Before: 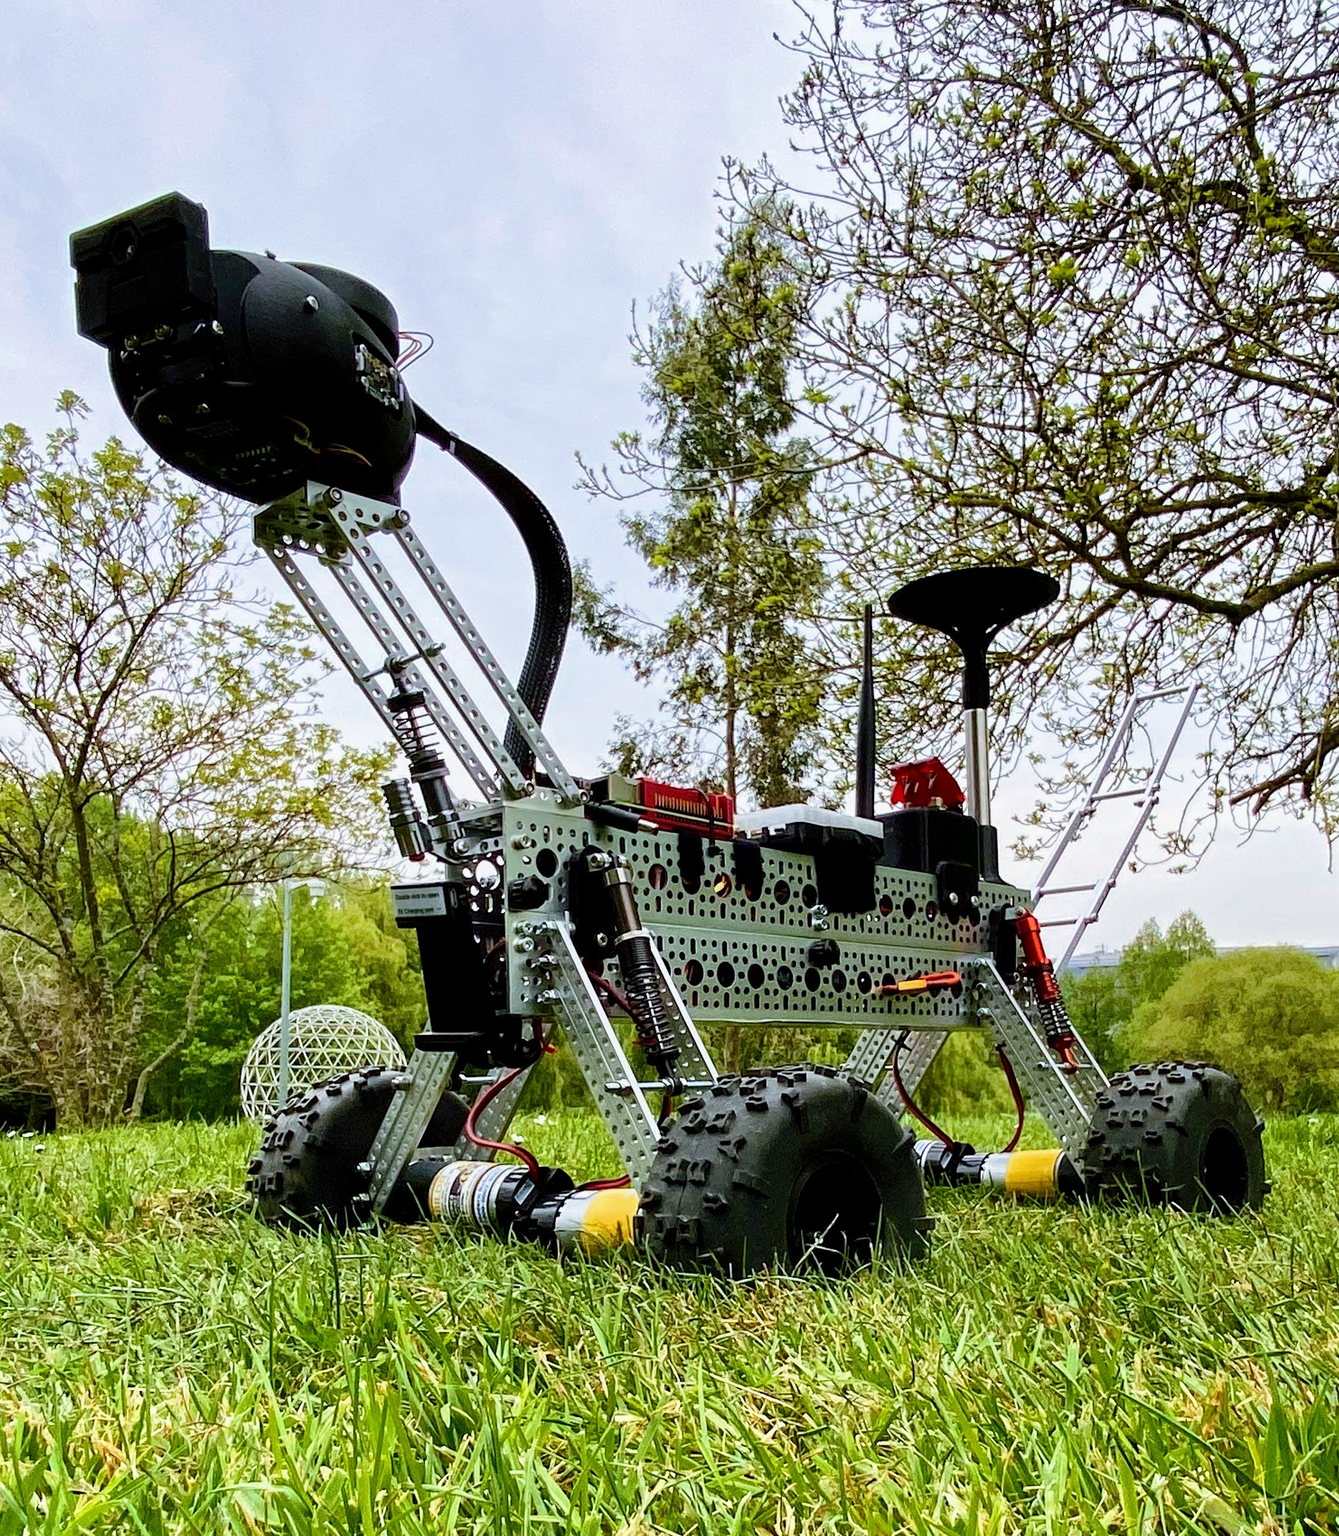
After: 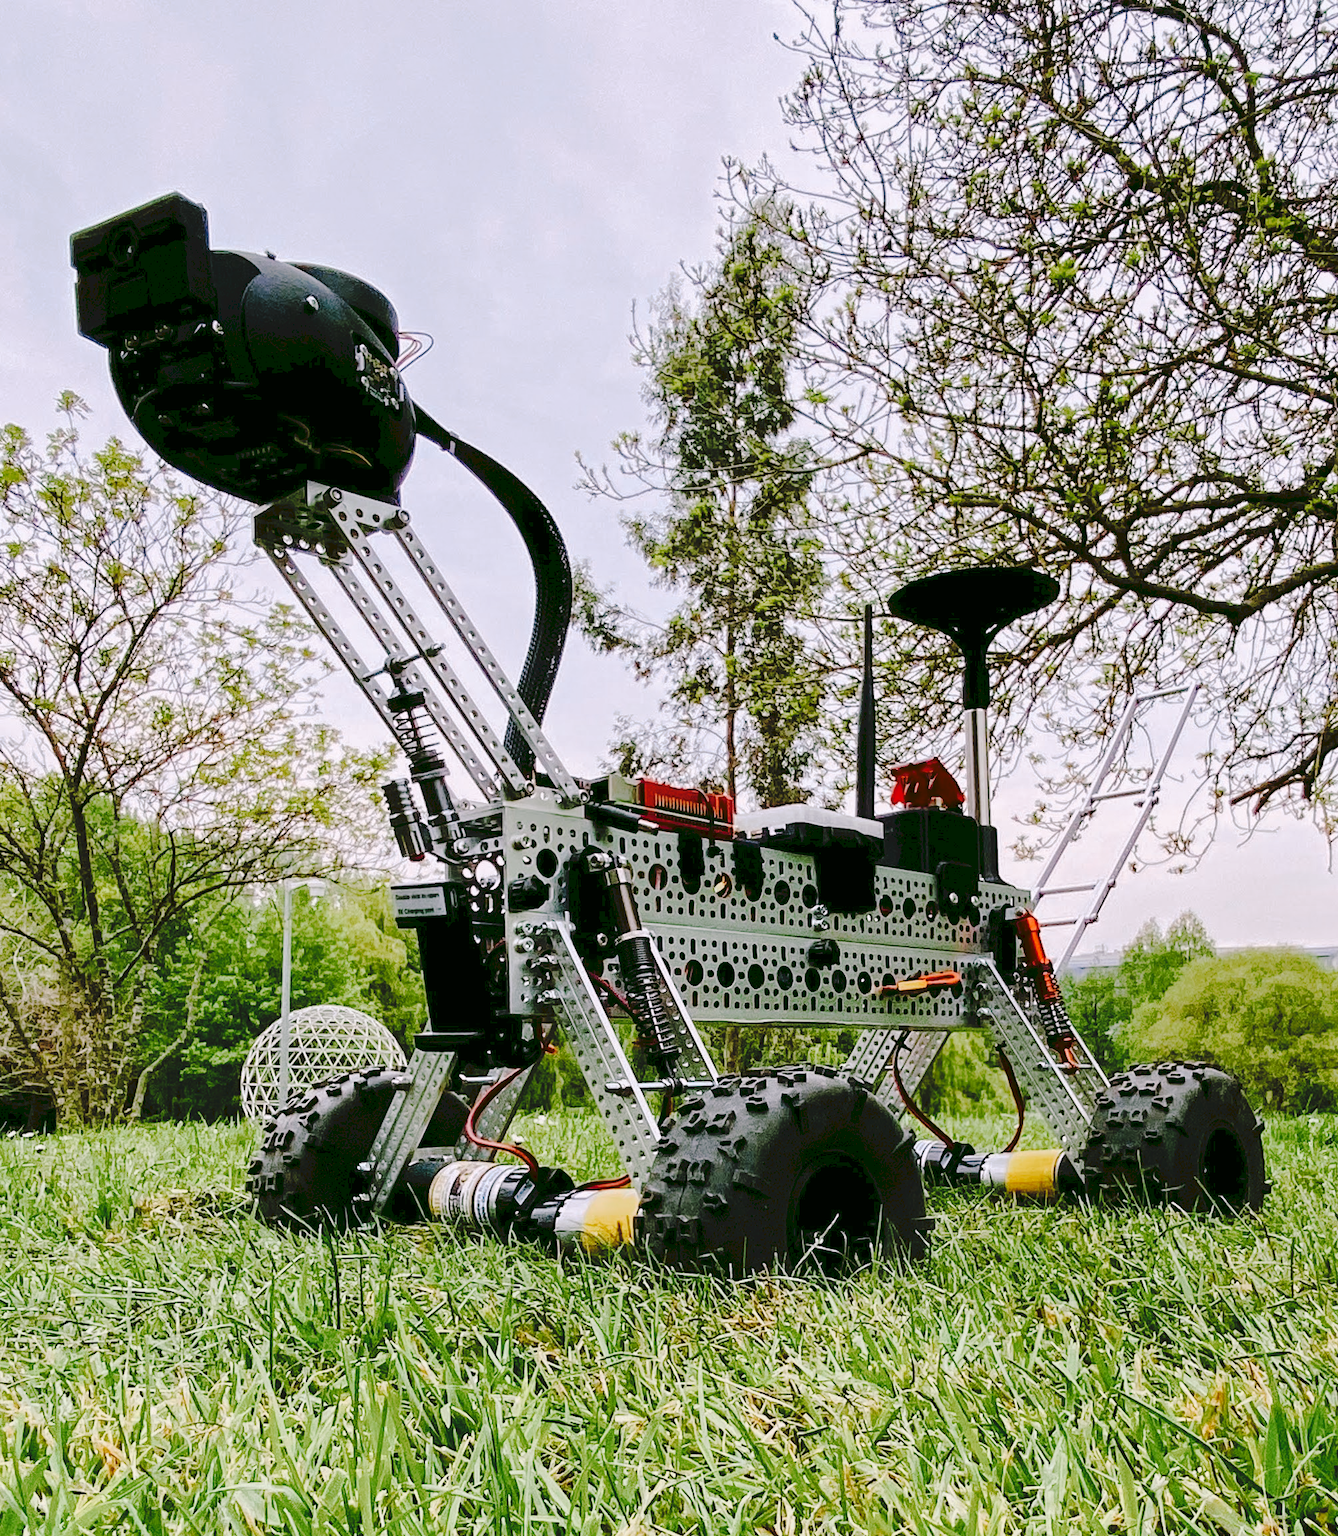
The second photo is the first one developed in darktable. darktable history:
tone curve: curves: ch0 [(0, 0) (0.003, 0.089) (0.011, 0.089) (0.025, 0.088) (0.044, 0.089) (0.069, 0.094) (0.1, 0.108) (0.136, 0.119) (0.177, 0.147) (0.224, 0.204) (0.277, 0.28) (0.335, 0.389) (0.399, 0.486) (0.468, 0.588) (0.543, 0.647) (0.623, 0.705) (0.709, 0.759) (0.801, 0.815) (0.898, 0.873) (1, 1)], preserve colors none
color look up table: target L [95.36, 89.89, 87.33, 81.89, 75.68, 72.2, 62.13, 52.73, 49.79, 44.48, 38.47, 22.13, 201.61, 77.78, 69.15, 67.57, 60.3, 55.18, 50.27, 45.69, 41.22, 38.97, 32.71, 30.63, 18.61, 4.648, 92.84, 73.67, 74.9, 73.66, 55.22, 63.13, 46.54, 42.84, 40.54, 37.29, 37.68, 33.05, 29.38, 17.33, 0.508, 0.527, 92.16, 85.71, 79.77, 68.37, 55.04, 49.01, 38.36], target a [-0.953, -18.51, -19.56, -8.704, -6.549, -6.945, -27.57, -49.53, -17.61, -11.06, -27.99, -14.51, 0, 21.64, 49.16, 28.03, 50.78, 69.98, 78.55, 23.52, 45.13, 46.94, 39.51, 5.913, 22.3, 30.71, 11.76, 41.69, 25.33, 55.38, 72.43, 50.68, 72.95, -0.534, 38.19, 18.93, 16.31, 7.582, 36.45, 27.36, 4.905, -0.079, -28.47, -0.466, -17.57, 2.042, -0.412, -15.76, -18.71], target b [11.49, 36.51, 11.43, 29.16, 12.34, 63.13, 10.21, 32.54, 14.32, 36.3, 24.93, 22.41, -0.001, 42.92, 35.48, 13.34, 58.69, 27.51, 56.69, 40.78, 19.56, 46.72, 45.91, 4.393, 31.4, 7.31, -4.859, -8.062, -30.66, -29.77, -20.67, -47.98, 15.88, -19.88, -60.68, -37.71, -74.87, -54.16, -2.772, -43.39, -39.11, 0.16, -9.289, -5.726, -24.04, -26.33, -3.922, -36.67, -4.864], num patches 49
